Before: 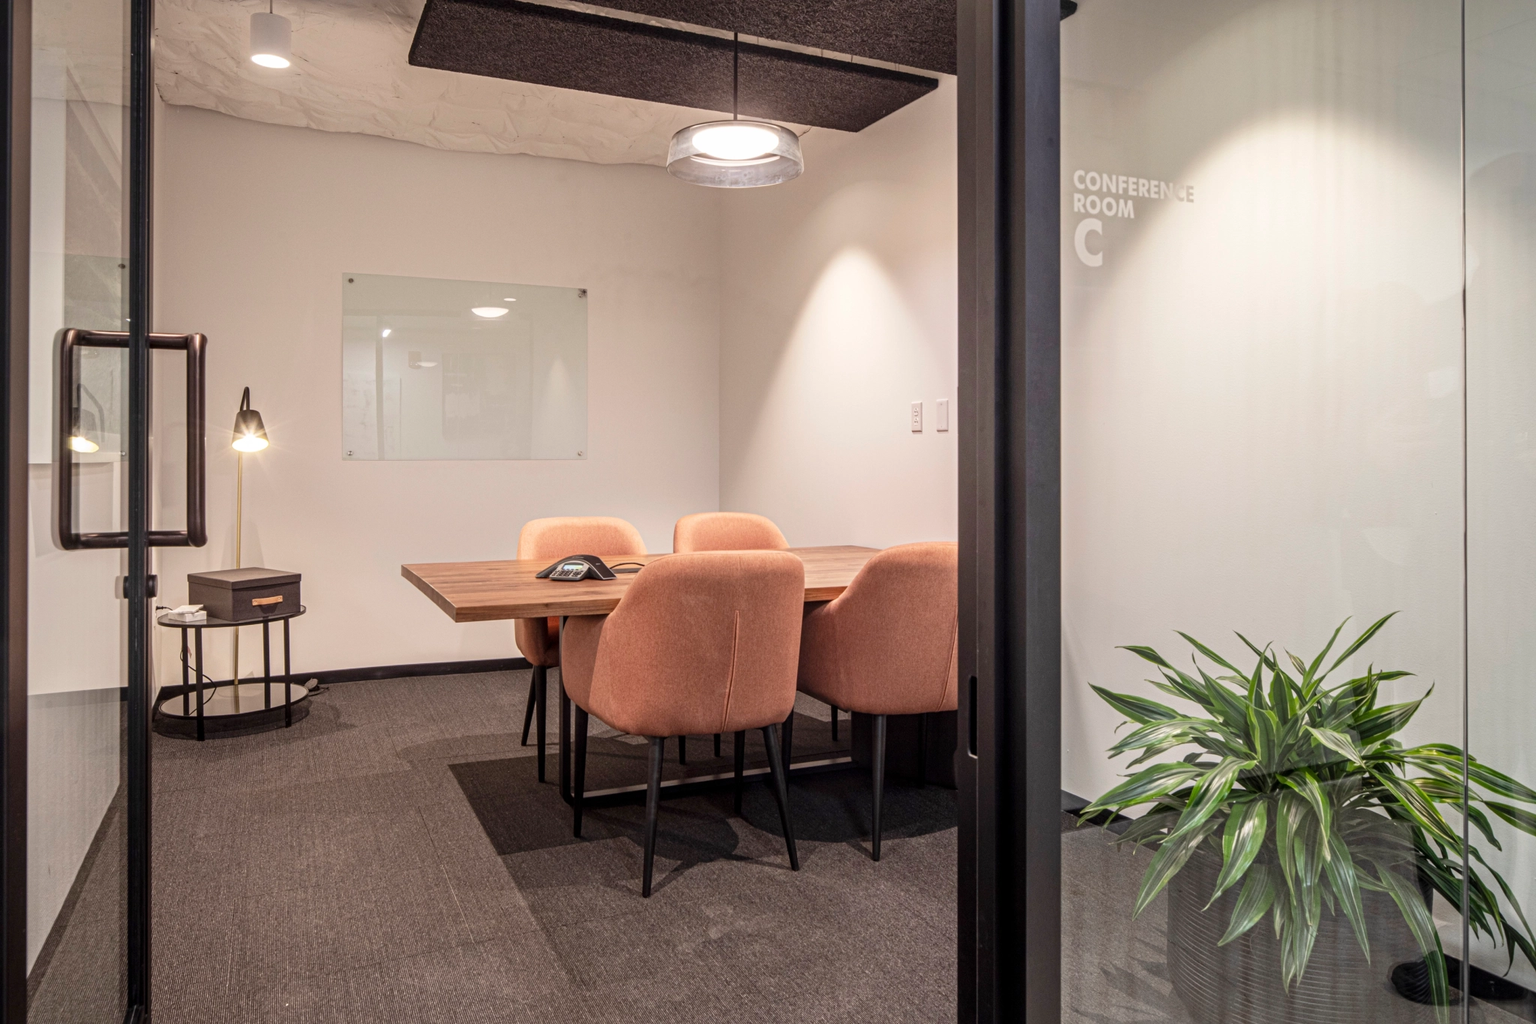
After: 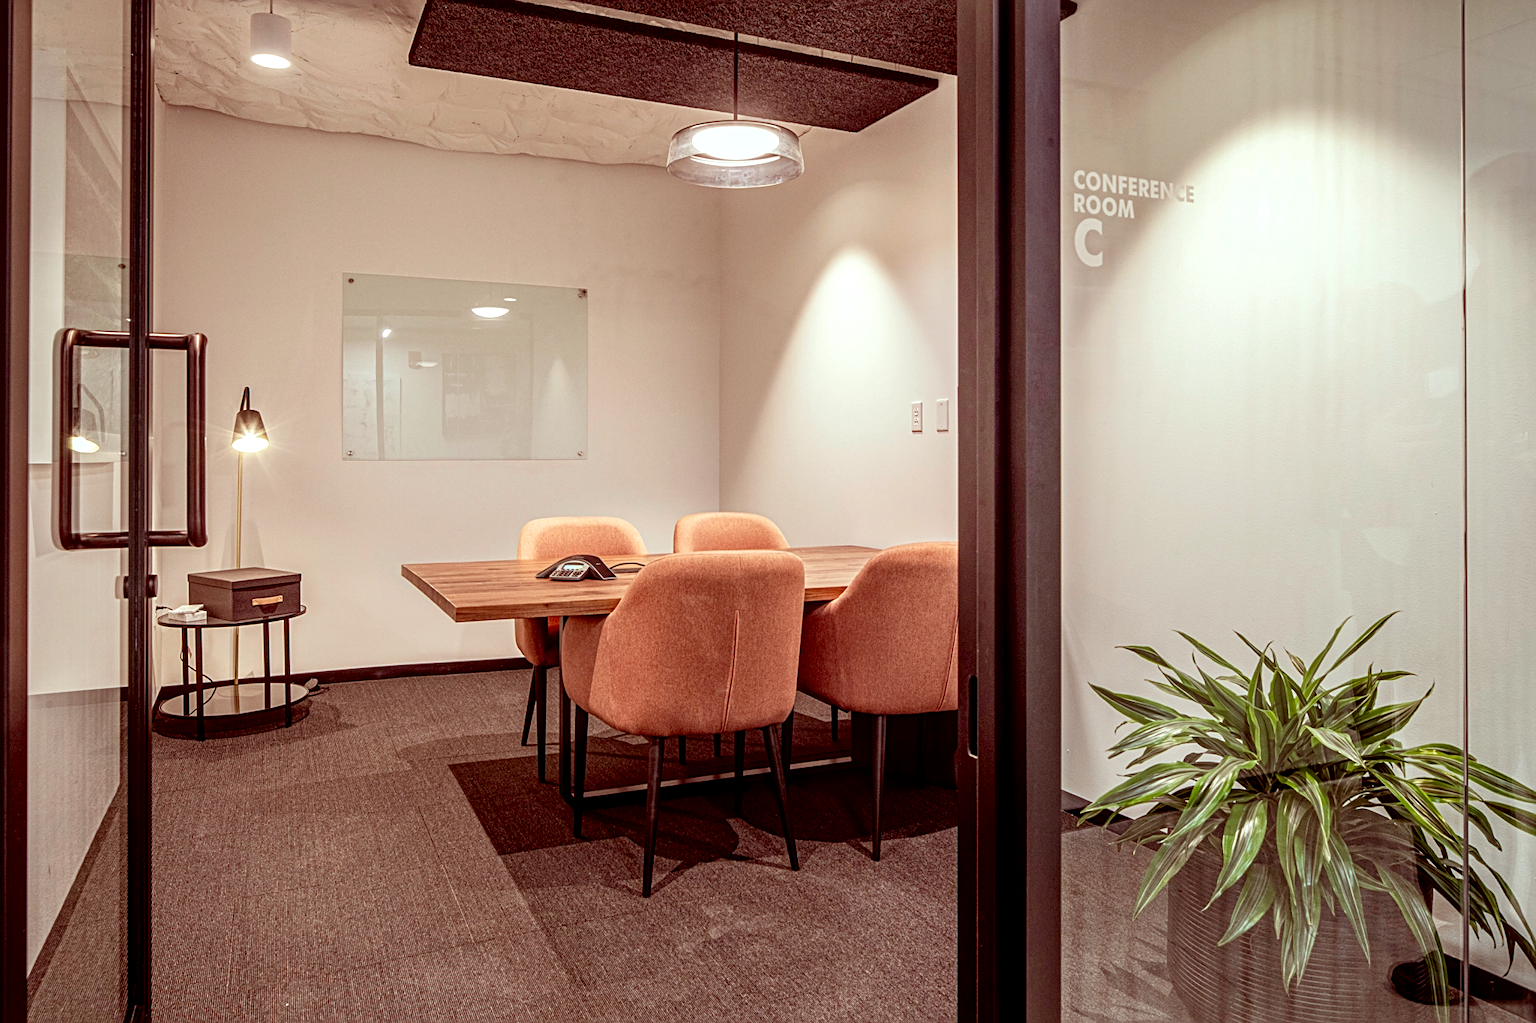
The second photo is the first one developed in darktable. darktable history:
exposure: black level correction 0.009, compensate exposure bias true, compensate highlight preservation false
sharpen: on, module defaults
local contrast: highlights 99%, shadows 89%, detail 160%, midtone range 0.2
color correction: highlights a* -7.15, highlights b* -0.202, shadows a* 20.12, shadows b* 12.31
